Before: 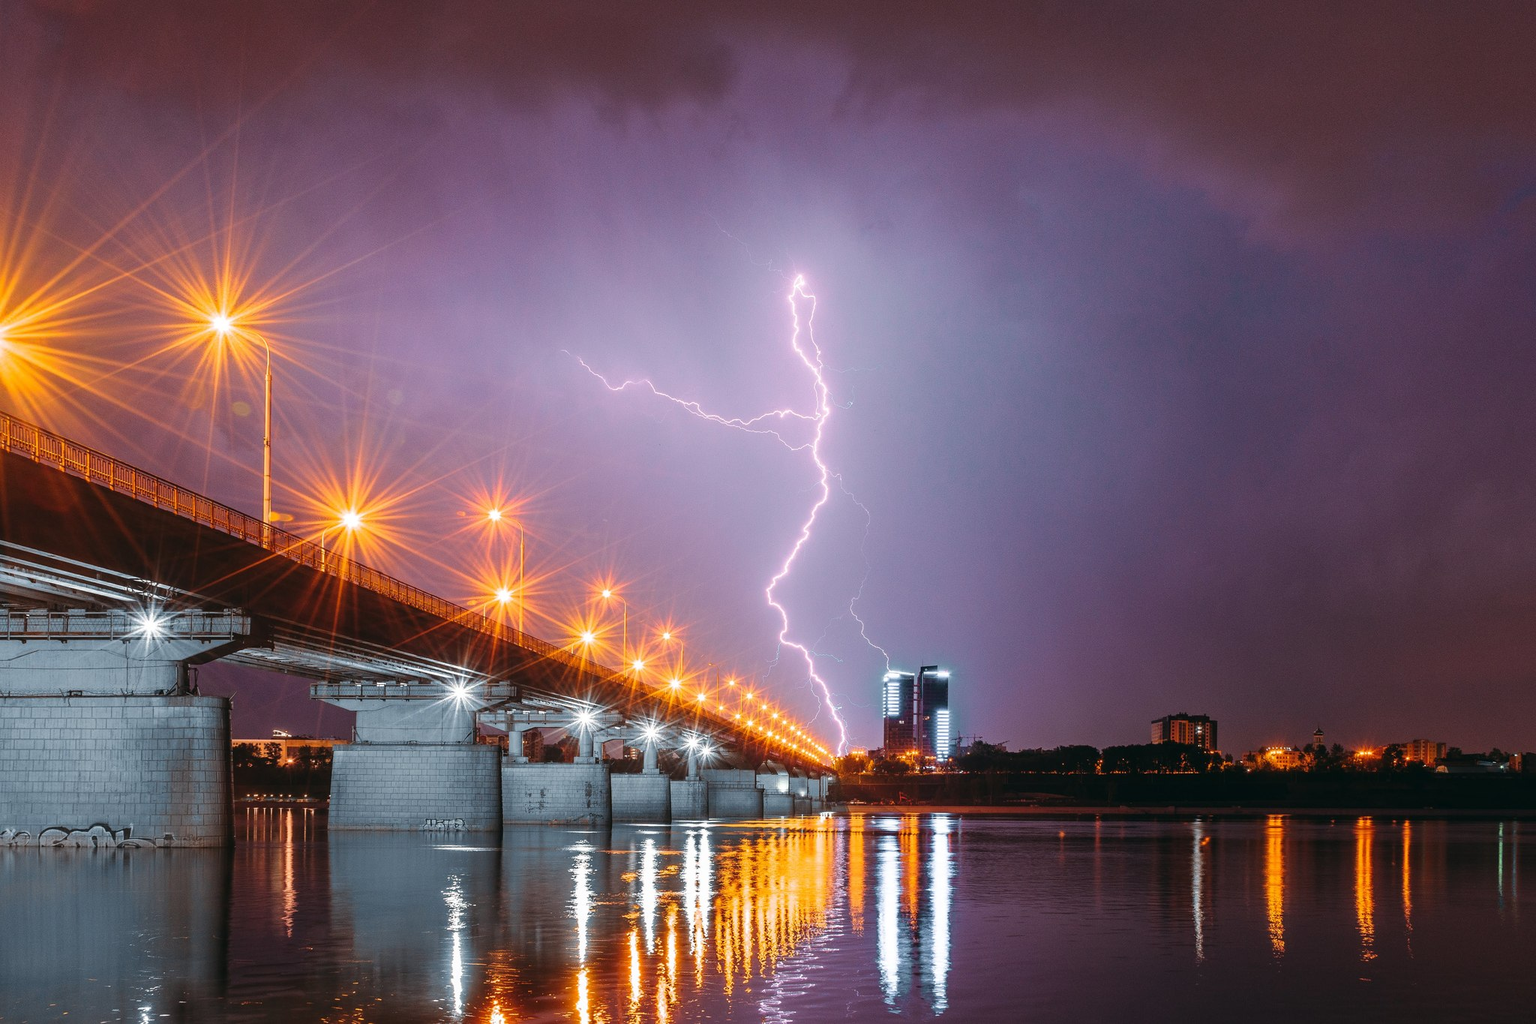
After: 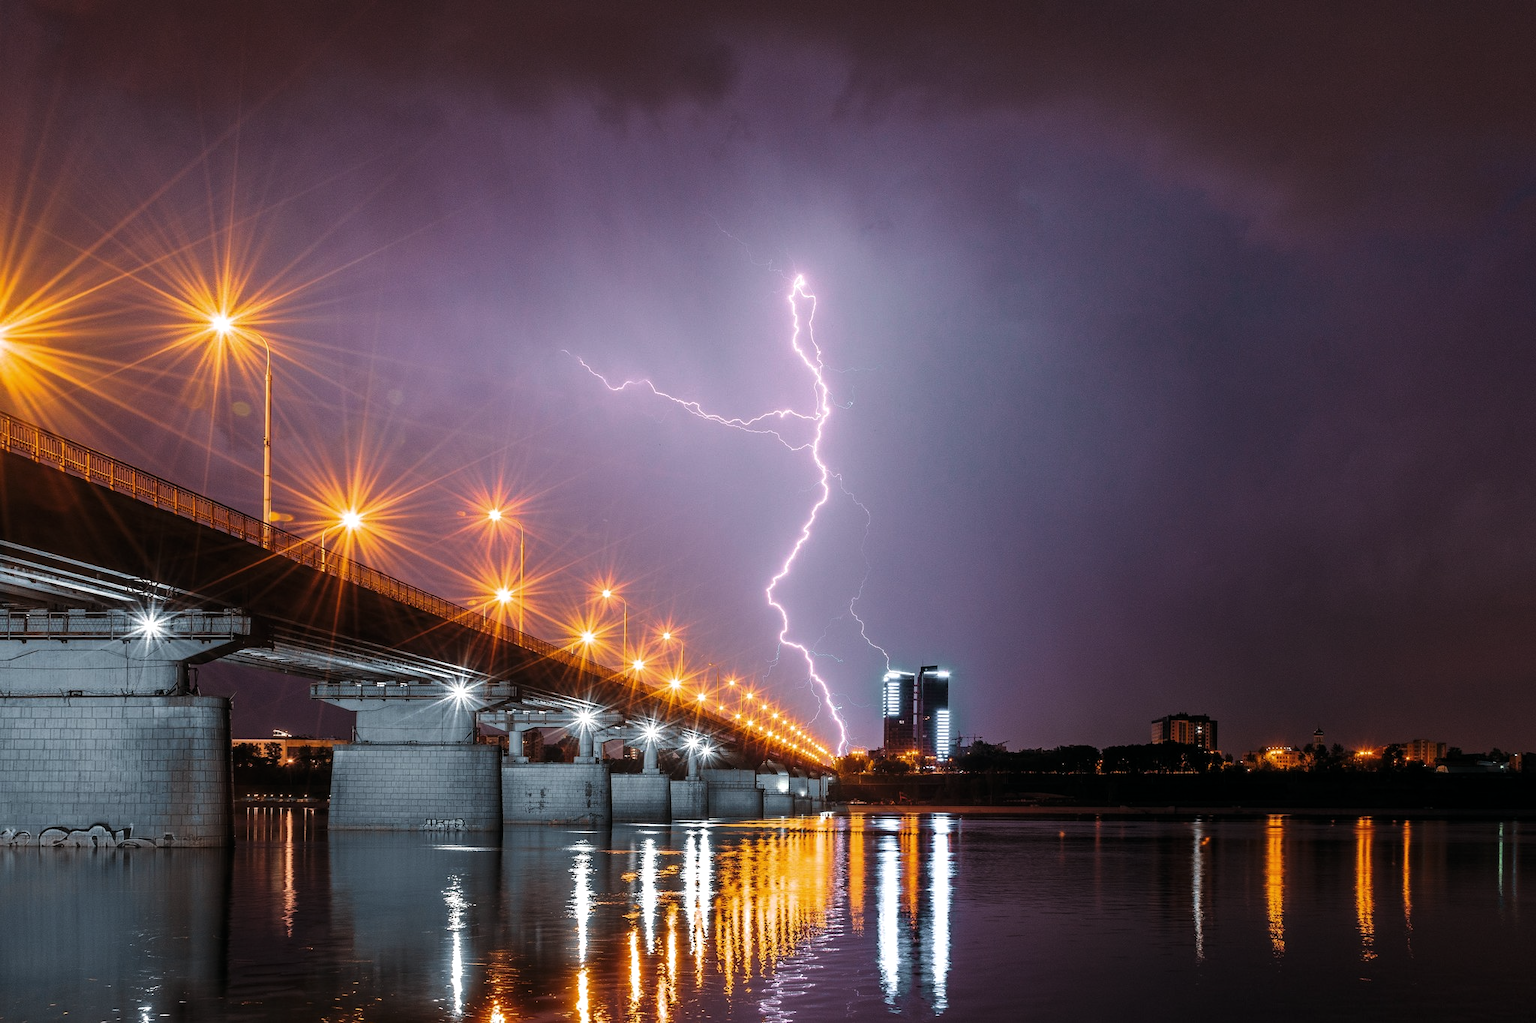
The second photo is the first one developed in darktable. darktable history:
tone equalizer: -8 EV -0.546 EV
levels: white 90.72%, levels [0.029, 0.545, 0.971]
